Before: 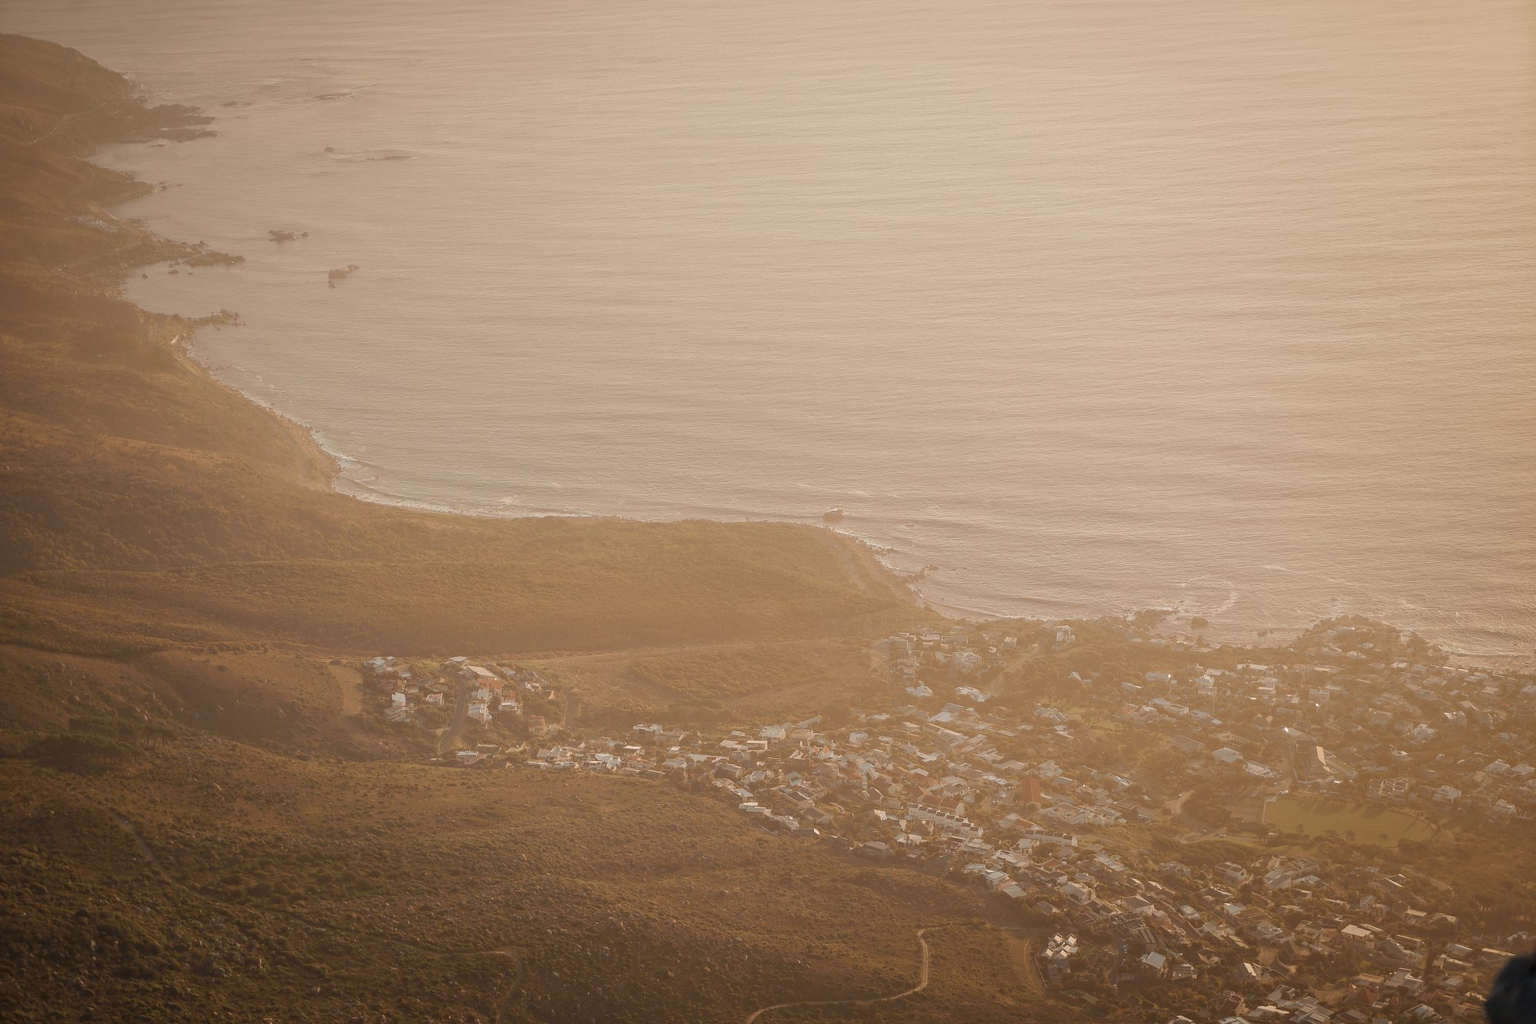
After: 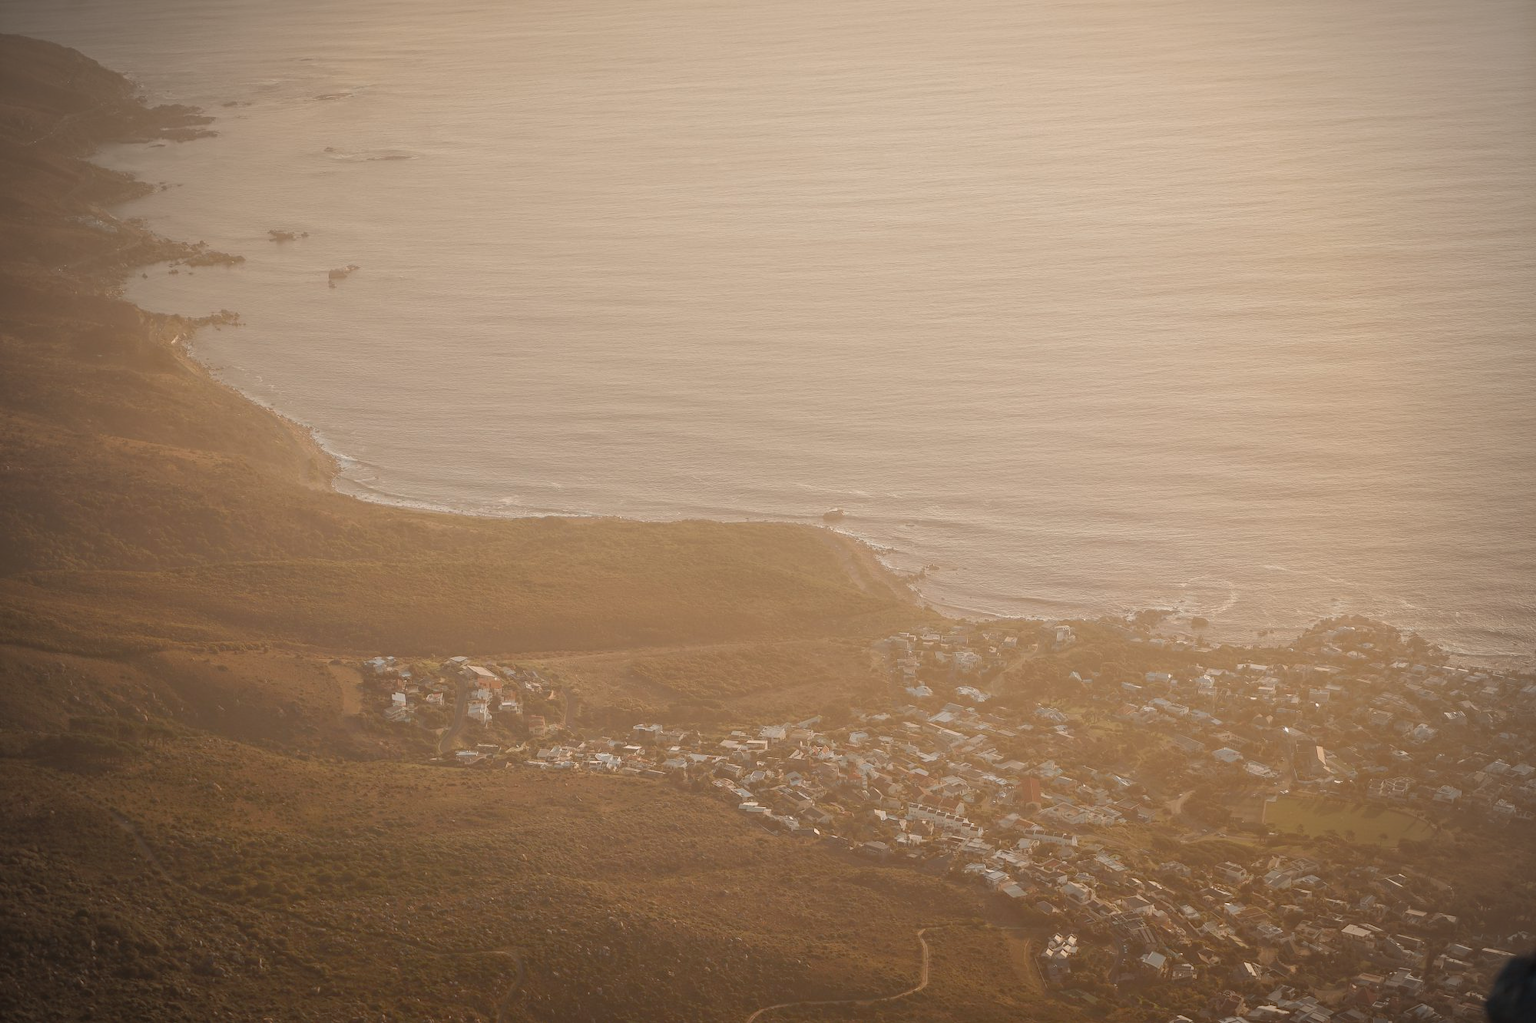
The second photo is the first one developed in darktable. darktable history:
tone curve: curves: ch0 [(0, 0.042) (0.129, 0.18) (0.501, 0.497) (1, 1)], color space Lab, linked channels, preserve colors none
tone equalizer: on, module defaults
white balance: emerald 1
vignetting: unbound false
